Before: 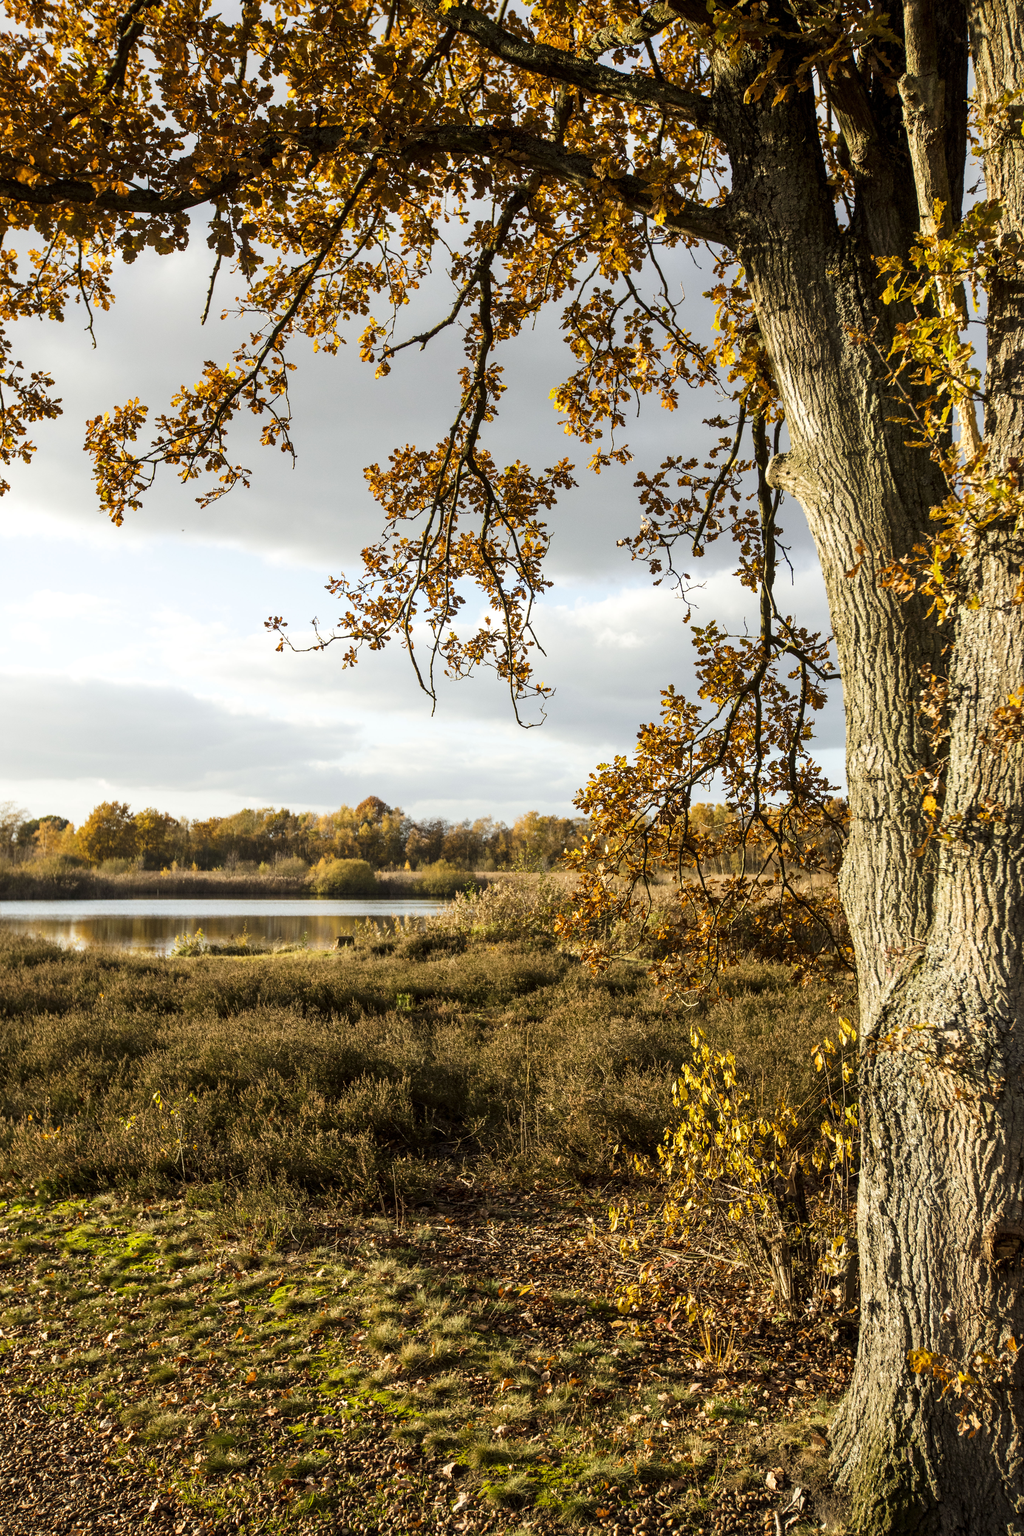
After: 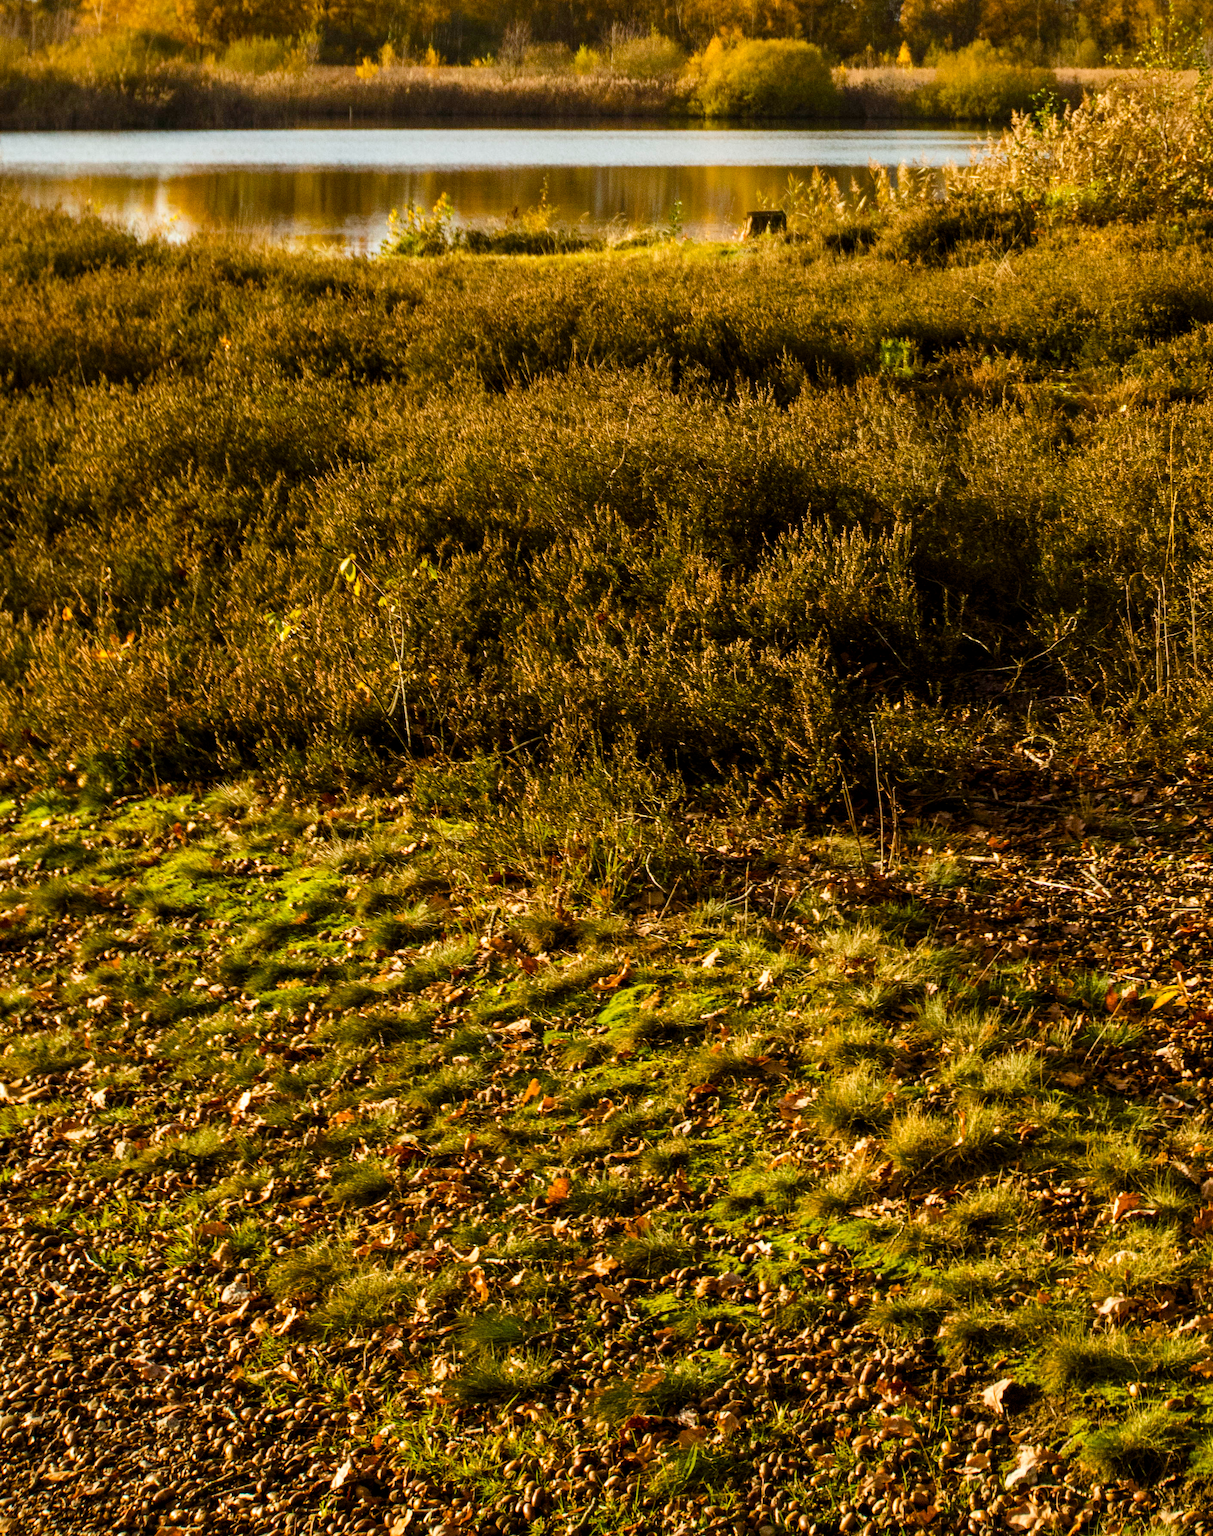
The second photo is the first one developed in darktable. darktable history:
color balance rgb: perceptual saturation grading › global saturation 20%, perceptual saturation grading › highlights 2.68%, perceptual saturation grading › shadows 50%
crop and rotate: top 54.778%, right 46.61%, bottom 0.159%
